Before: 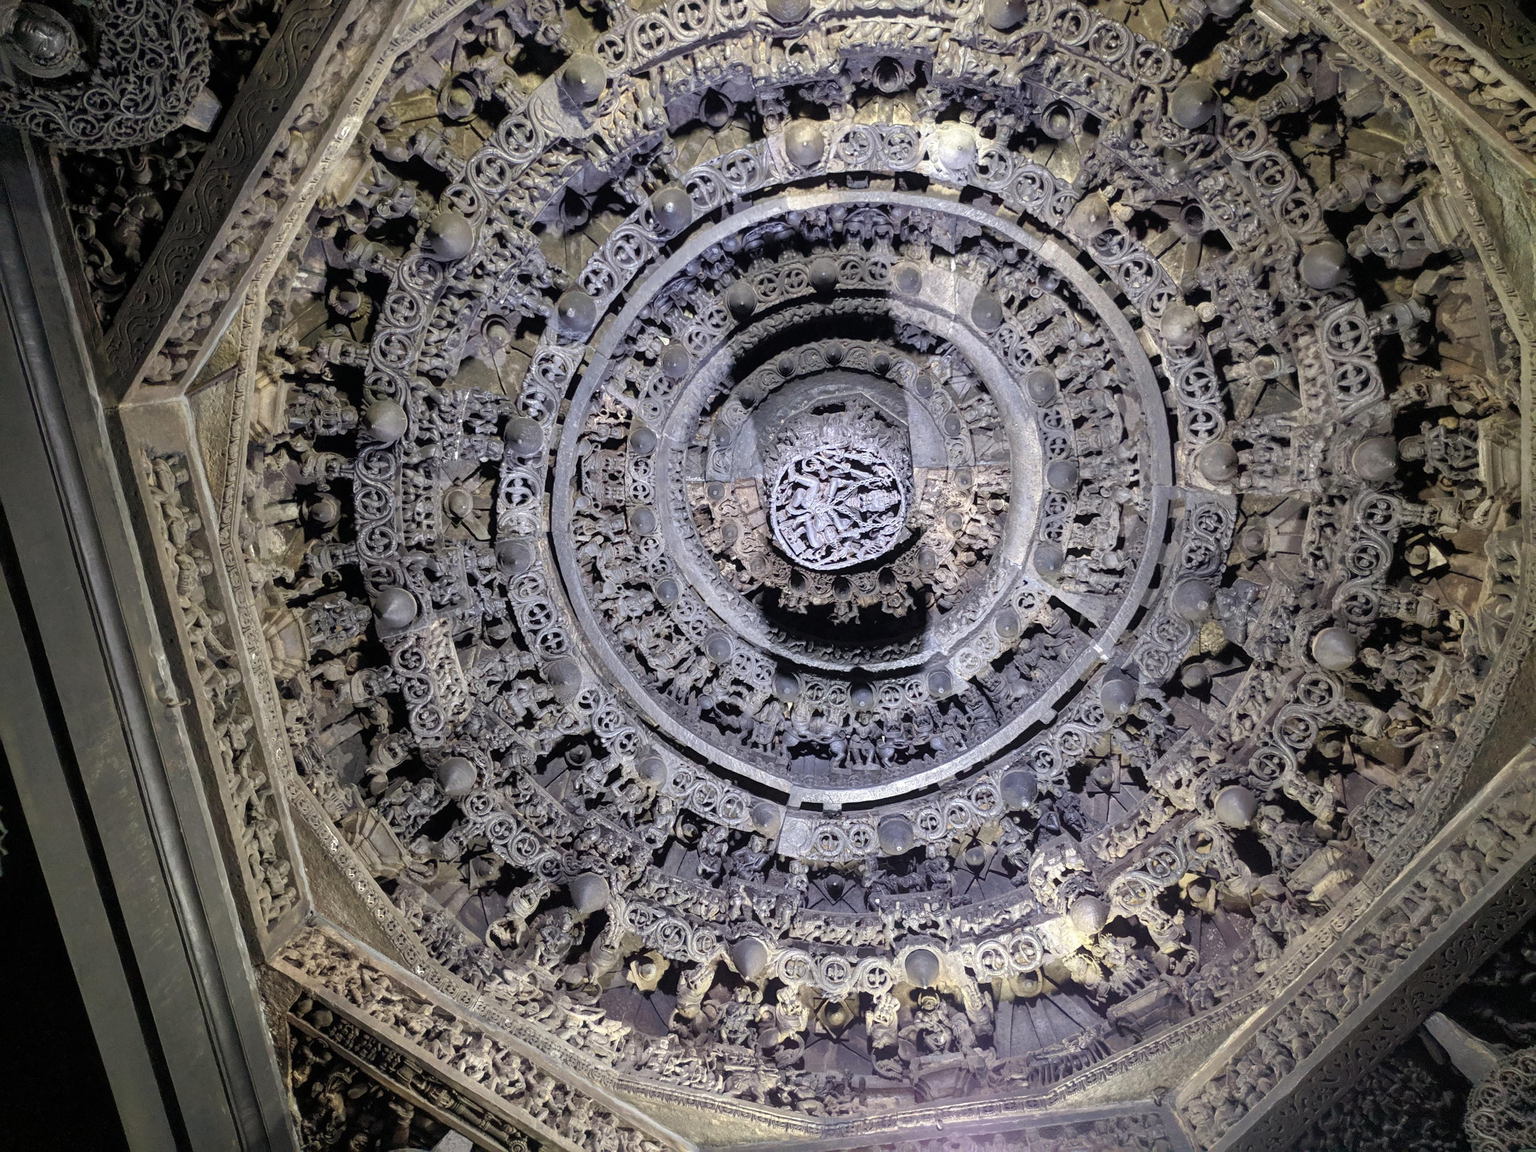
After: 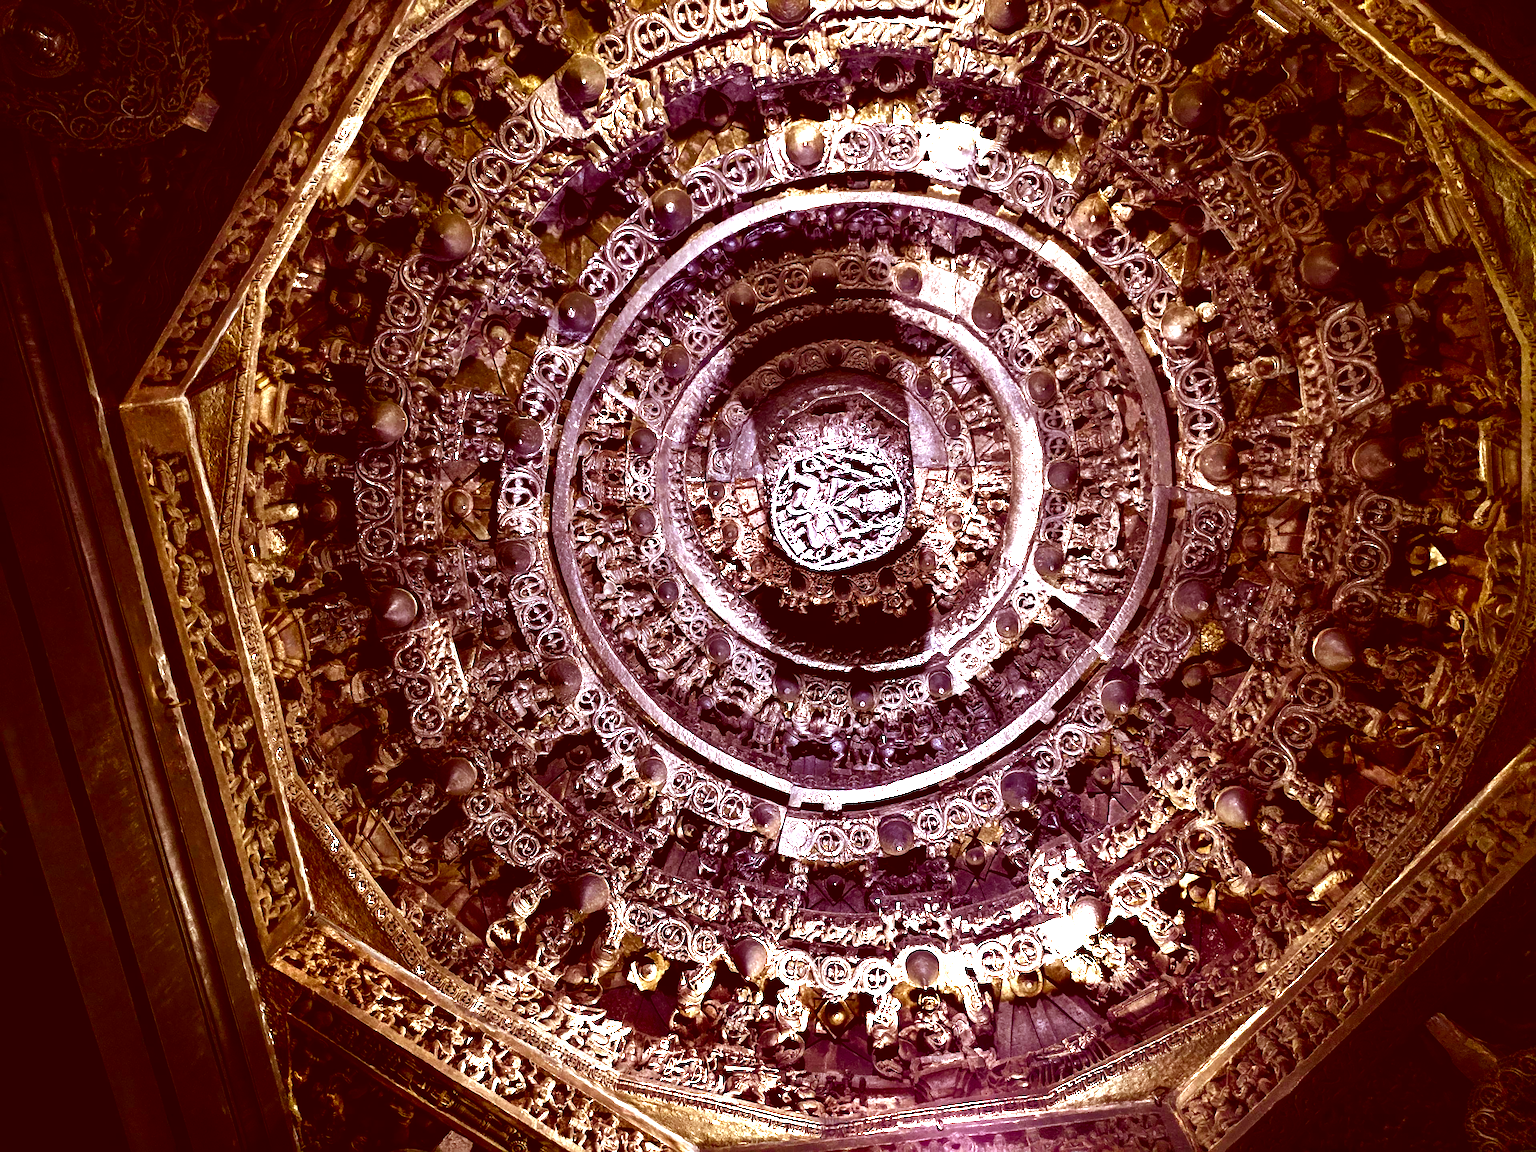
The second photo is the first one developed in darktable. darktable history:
exposure: black level correction 0.001, exposure 1.044 EV, compensate exposure bias true, compensate highlight preservation false
contrast brightness saturation: brightness -0.998, saturation 0.993
shadows and highlights: shadows 11.99, white point adjustment 1.33, highlights -0.689, soften with gaussian
color correction: highlights a* 9.1, highlights b* 8.8, shadows a* 39.98, shadows b* 39.26, saturation 0.787
tone equalizer: edges refinement/feathering 500, mask exposure compensation -1.57 EV, preserve details no
